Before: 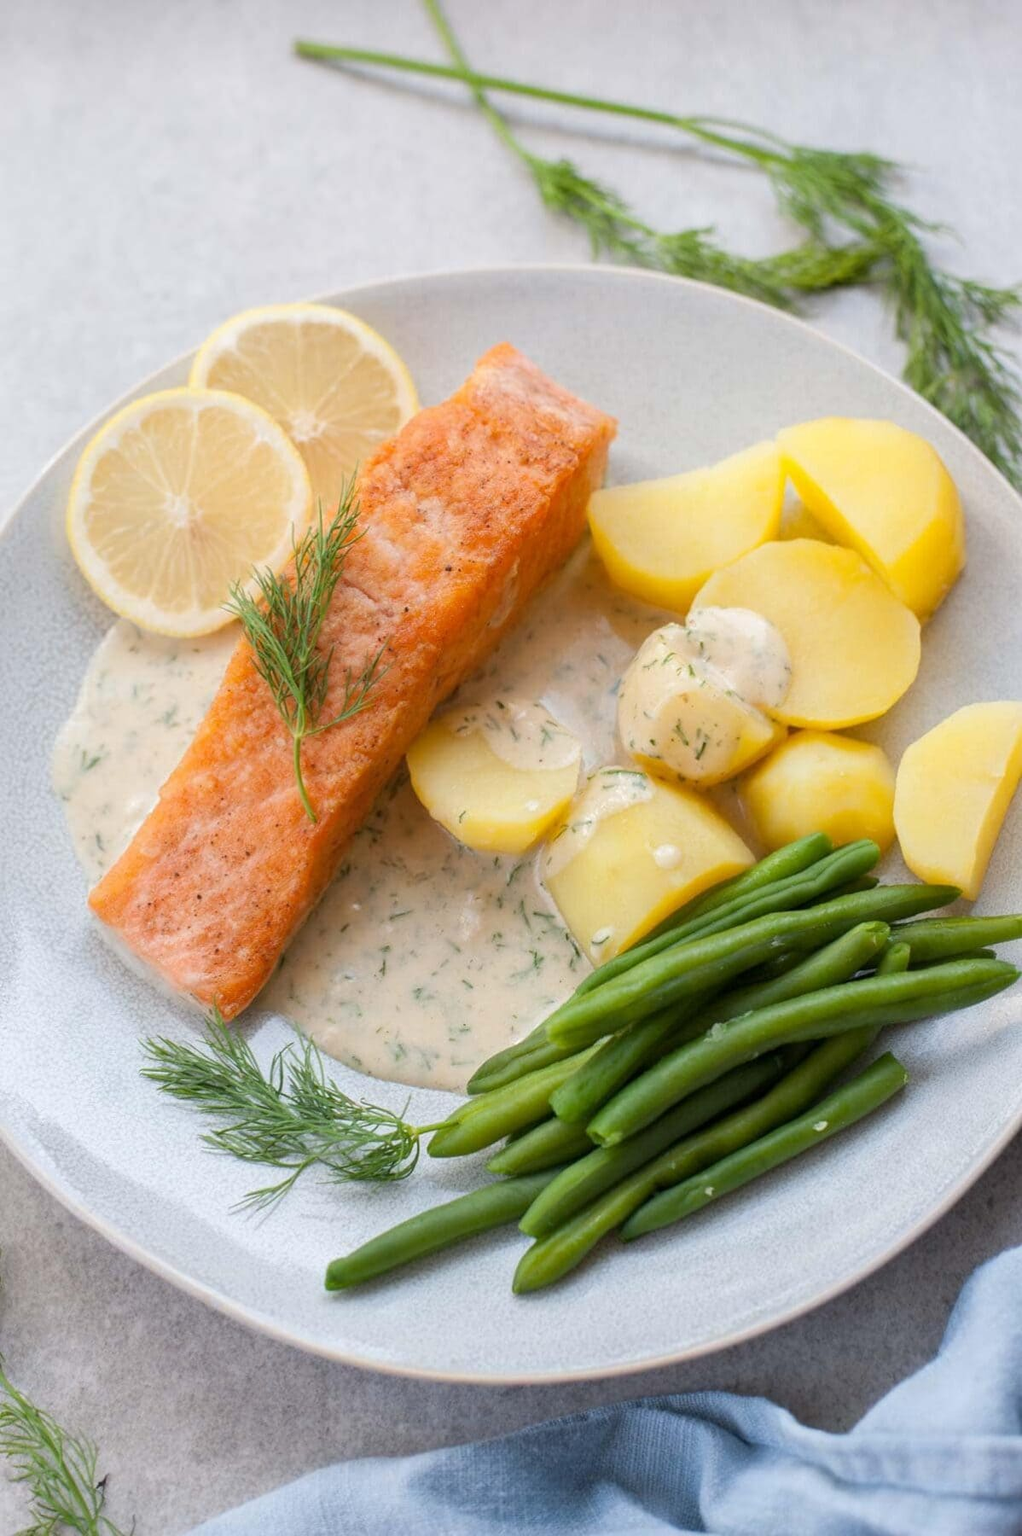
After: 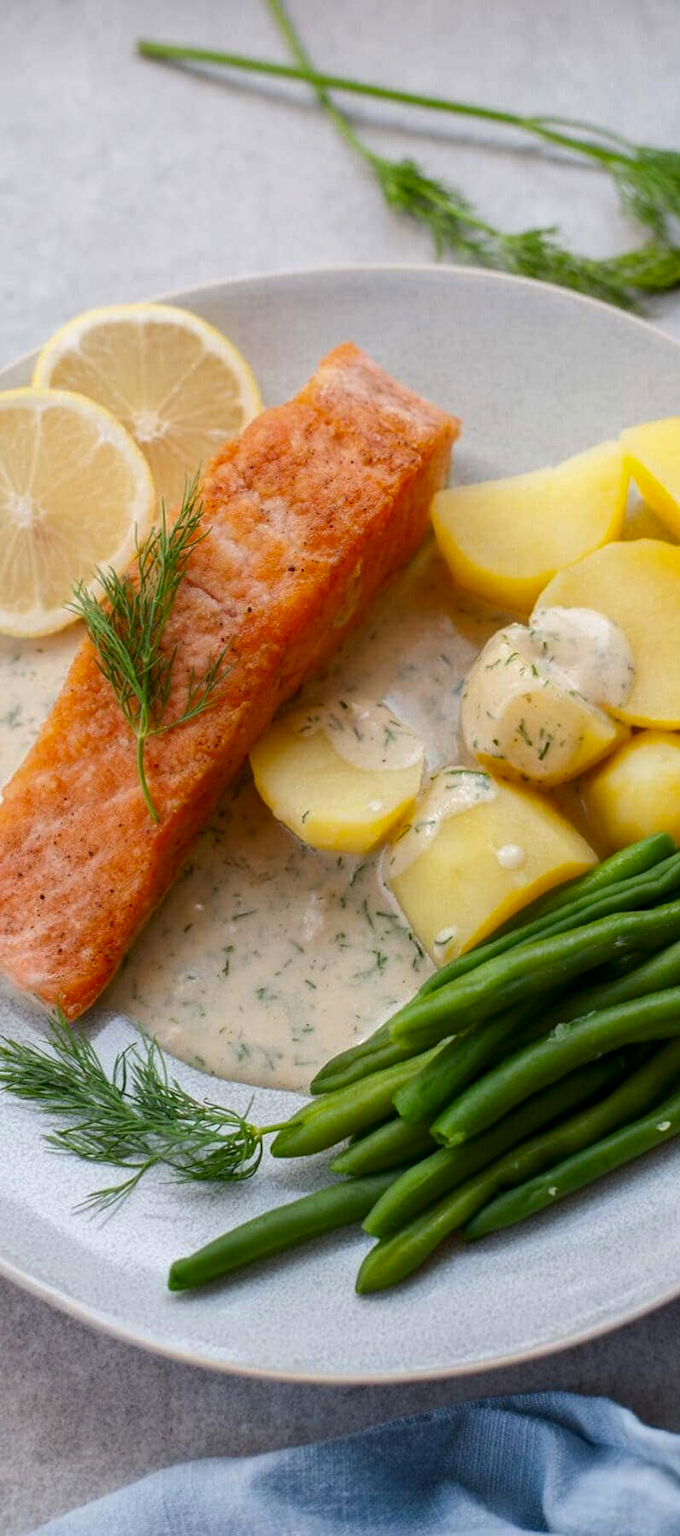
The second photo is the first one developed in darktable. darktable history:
crop: left 15.38%, right 17.928%
contrast brightness saturation: brightness -0.197, saturation 0.077
